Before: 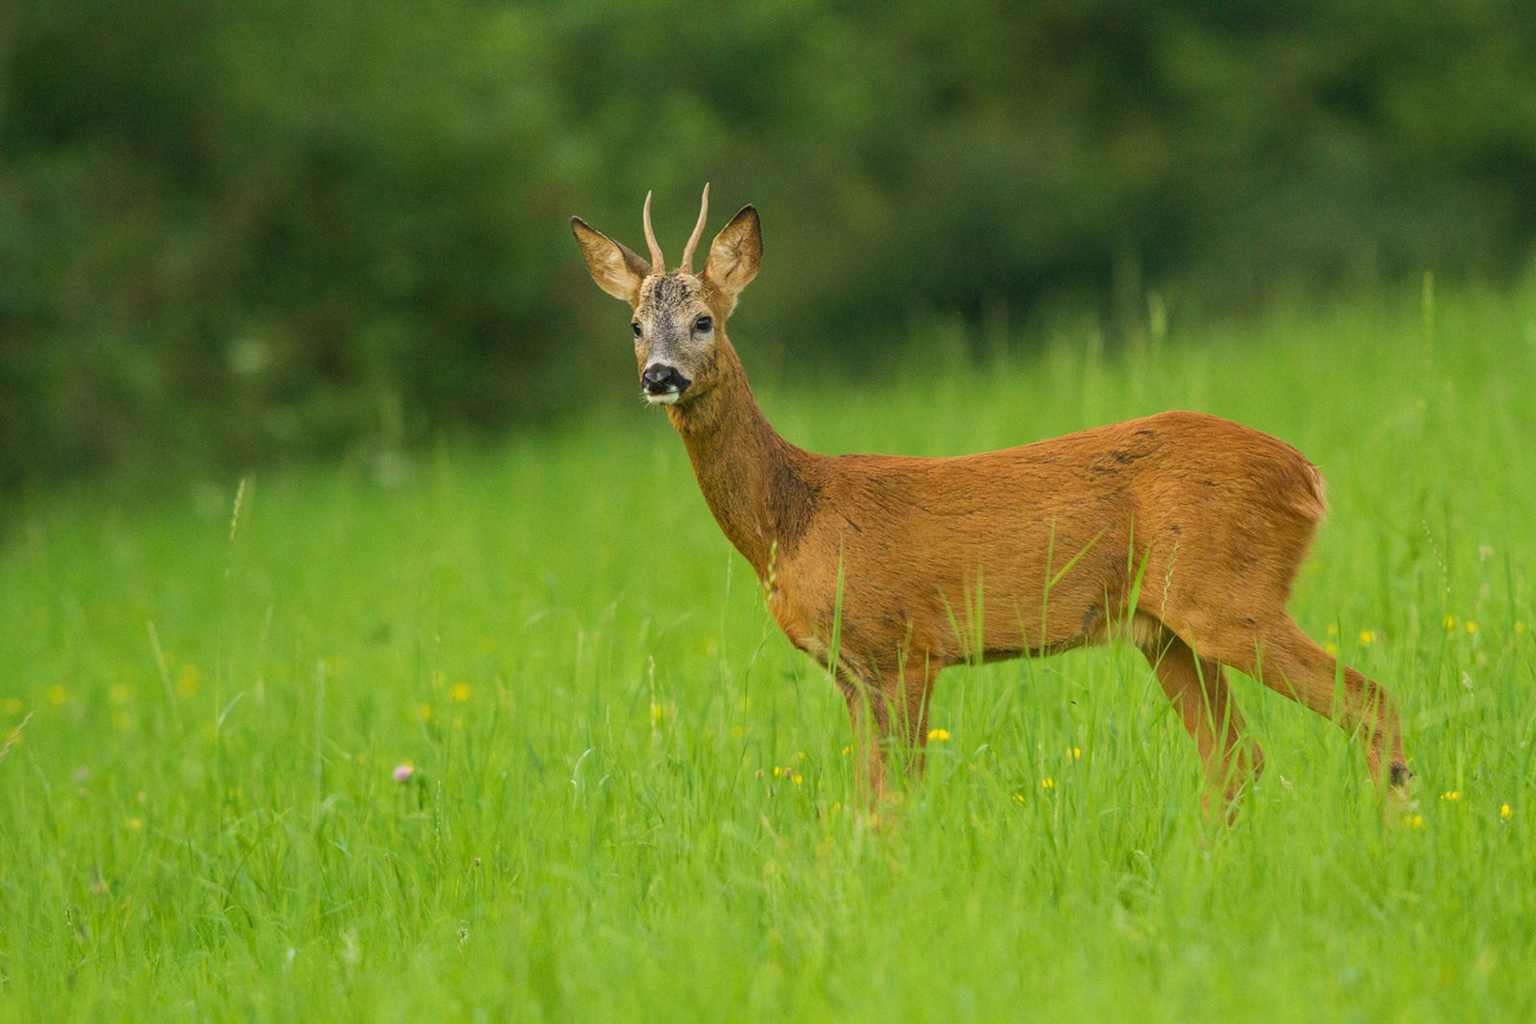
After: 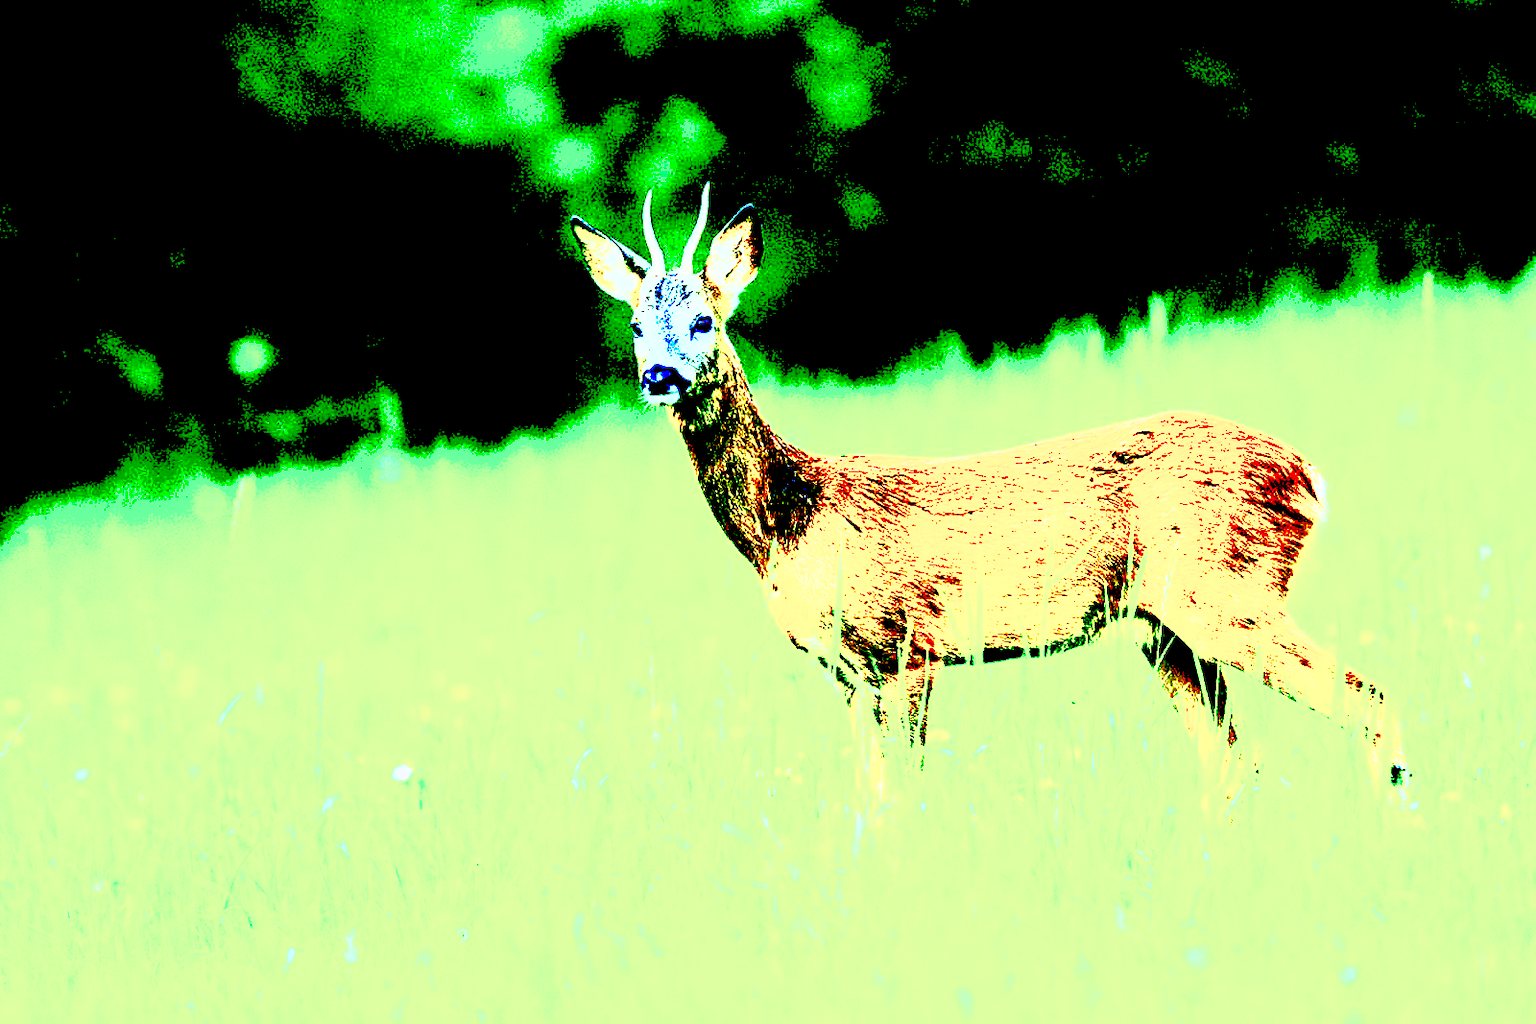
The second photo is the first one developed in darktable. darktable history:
color balance rgb: linear chroma grading › global chroma 15%, perceptual saturation grading › global saturation 30%
exposure: black level correction 0.1, exposure 3 EV, compensate highlight preservation false
shadows and highlights: highlights -60
white balance: red 0.766, blue 1.537
